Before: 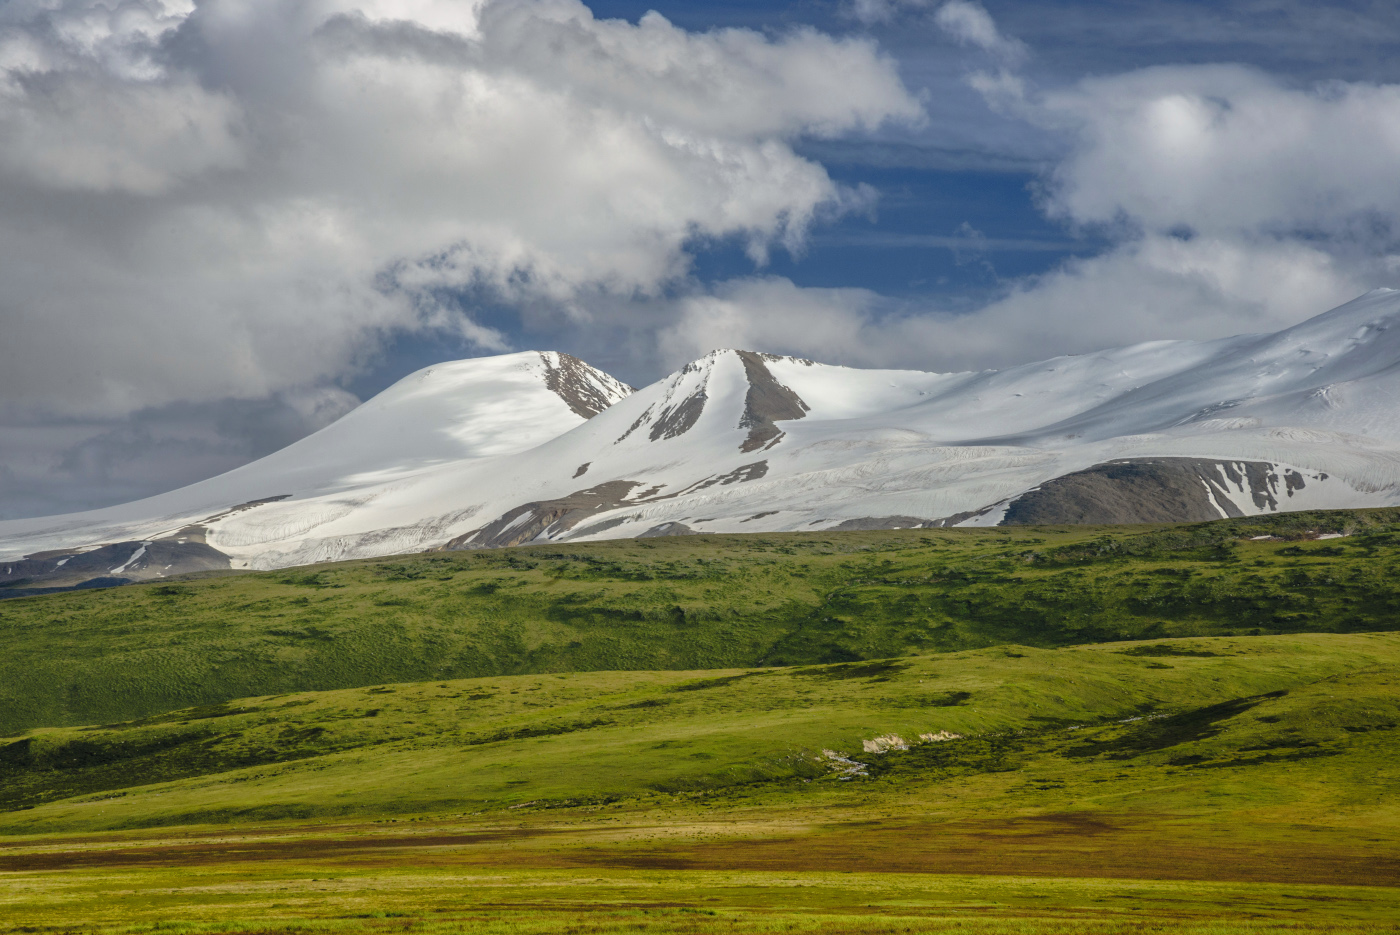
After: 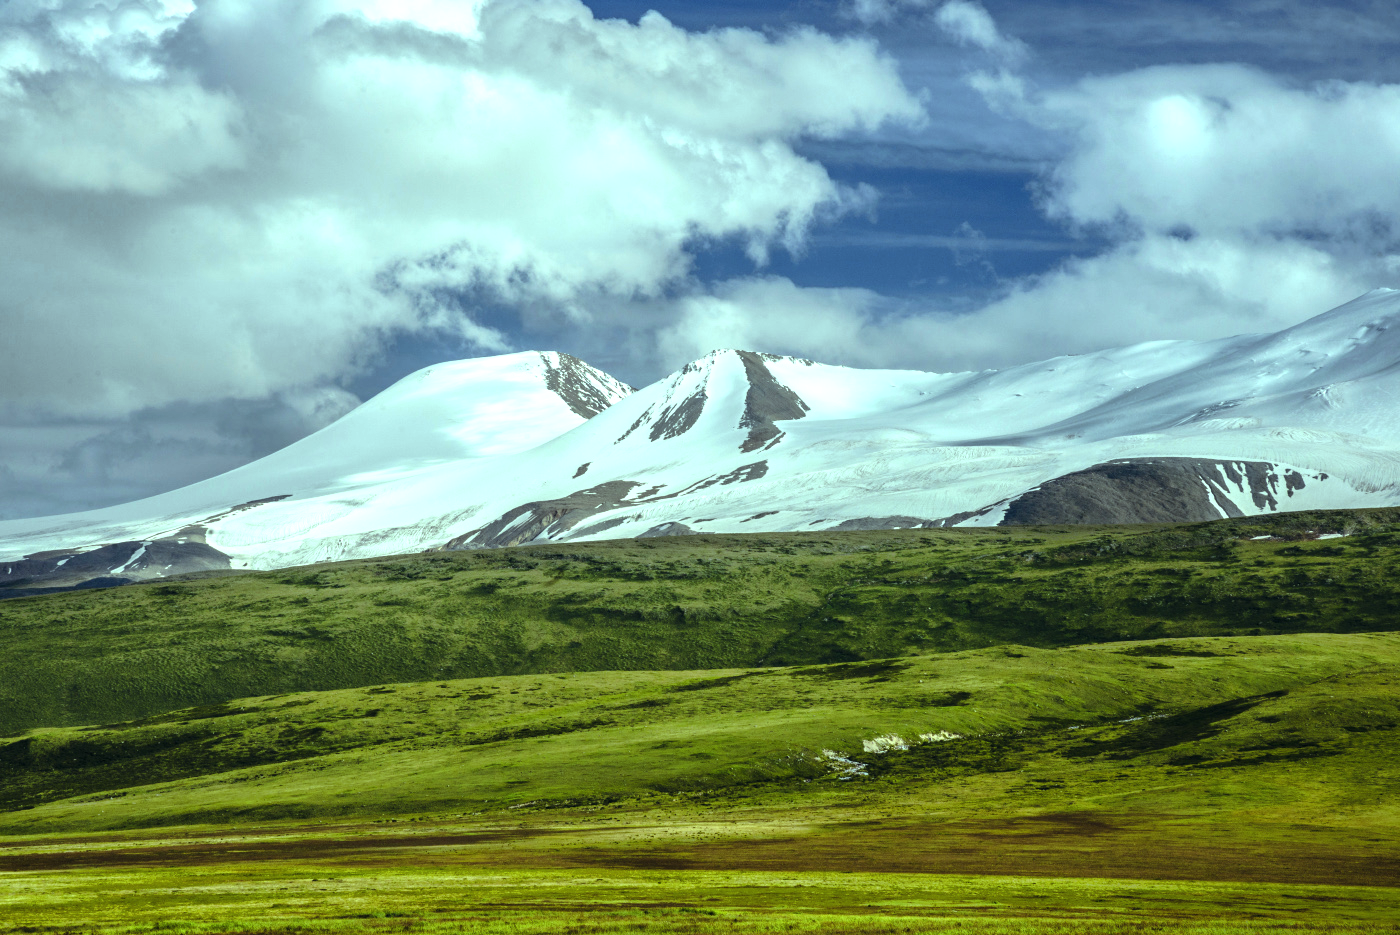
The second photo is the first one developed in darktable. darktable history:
color balance: mode lift, gamma, gain (sRGB), lift [0.997, 0.979, 1.021, 1.011], gamma [1, 1.084, 0.916, 0.998], gain [1, 0.87, 1.13, 1.101], contrast 4.55%, contrast fulcrum 38.24%, output saturation 104.09%
tone equalizer: -8 EV -0.75 EV, -7 EV -0.7 EV, -6 EV -0.6 EV, -5 EV -0.4 EV, -3 EV 0.4 EV, -2 EV 0.6 EV, -1 EV 0.7 EV, +0 EV 0.75 EV, edges refinement/feathering 500, mask exposure compensation -1.57 EV, preserve details no
